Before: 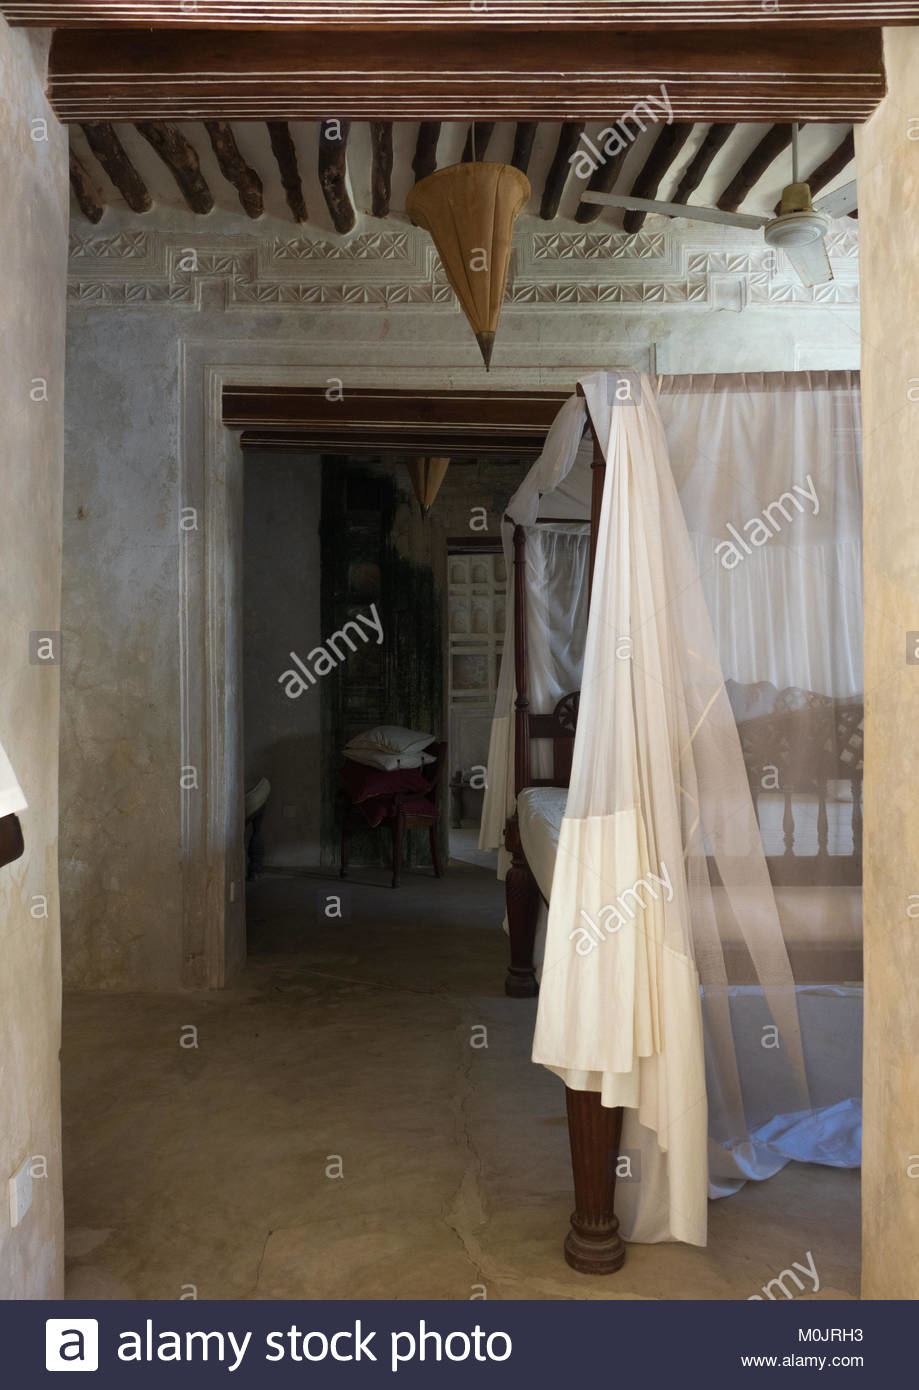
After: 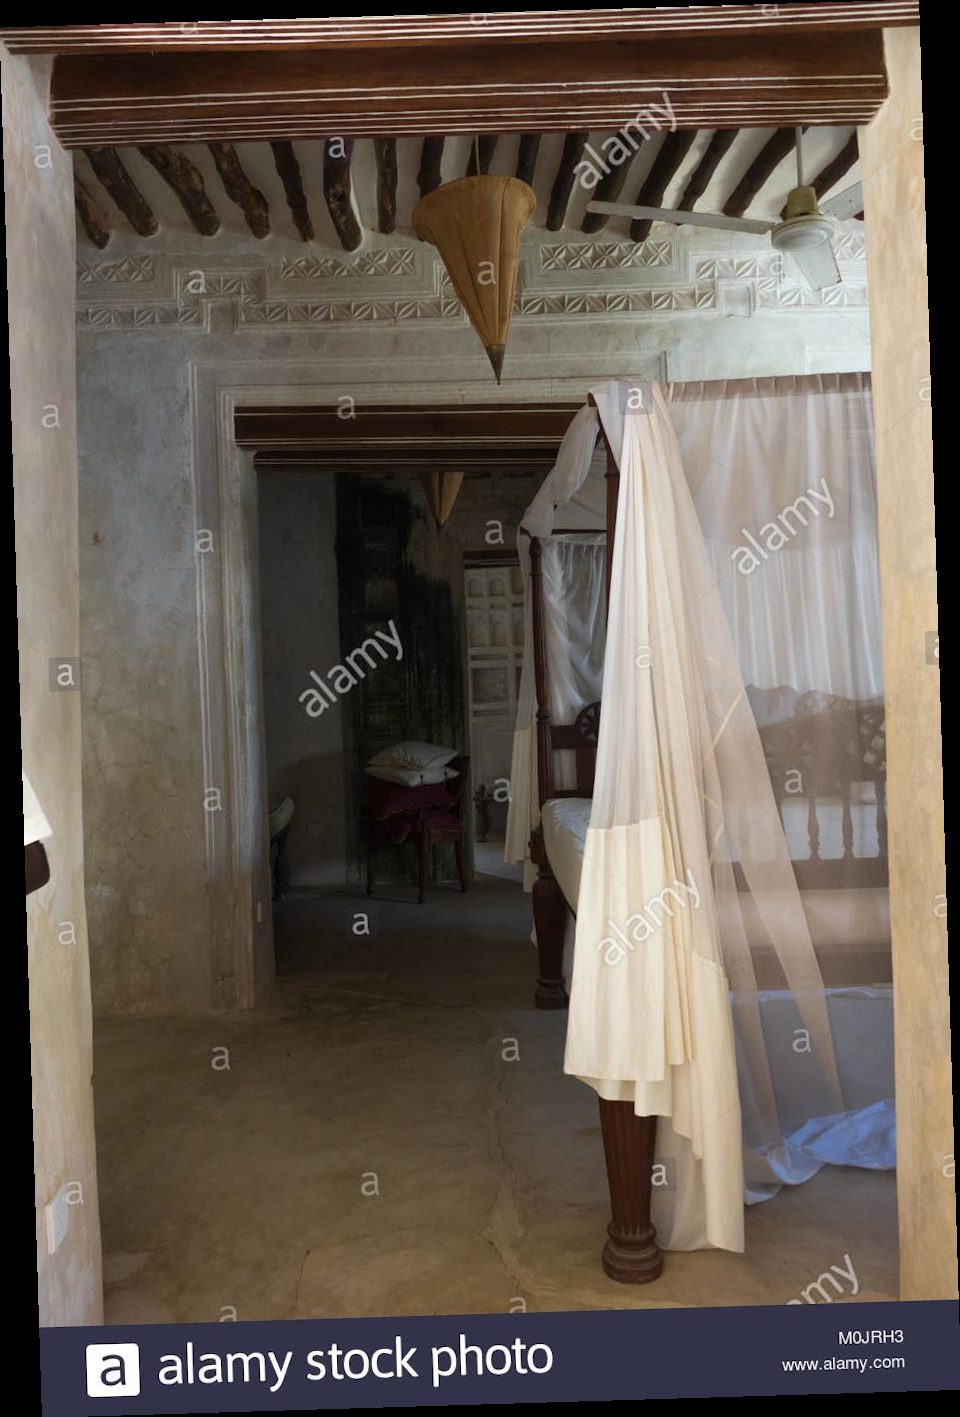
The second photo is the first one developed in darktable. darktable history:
rotate and perspective: rotation -1.75°, automatic cropping off
